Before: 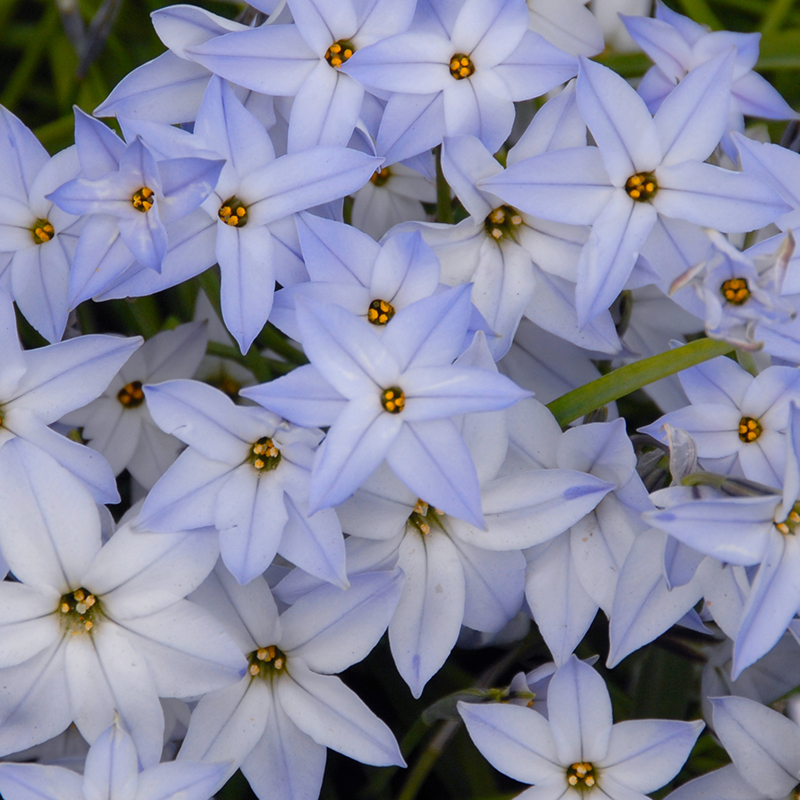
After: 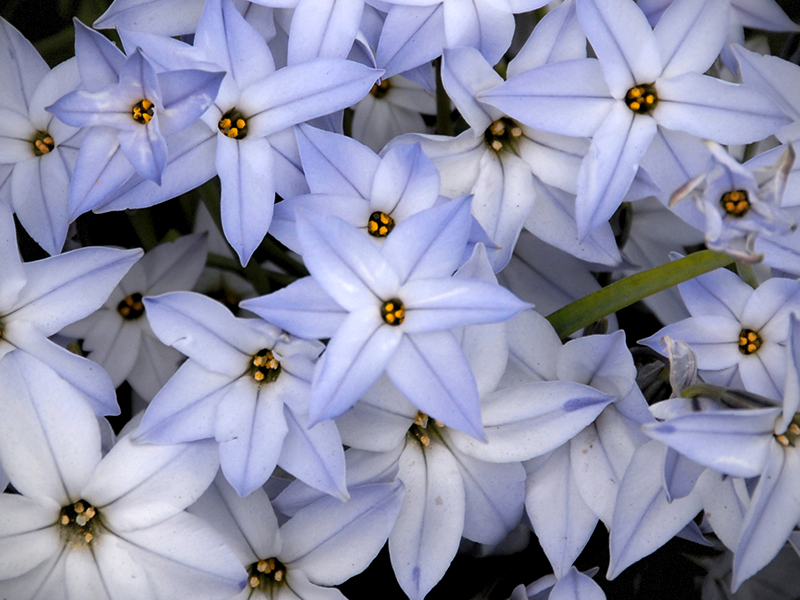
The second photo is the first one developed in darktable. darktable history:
vignetting: dithering 8-bit output, unbound false
crop: top 11.038%, bottom 13.962%
levels: levels [0.129, 0.519, 0.867]
